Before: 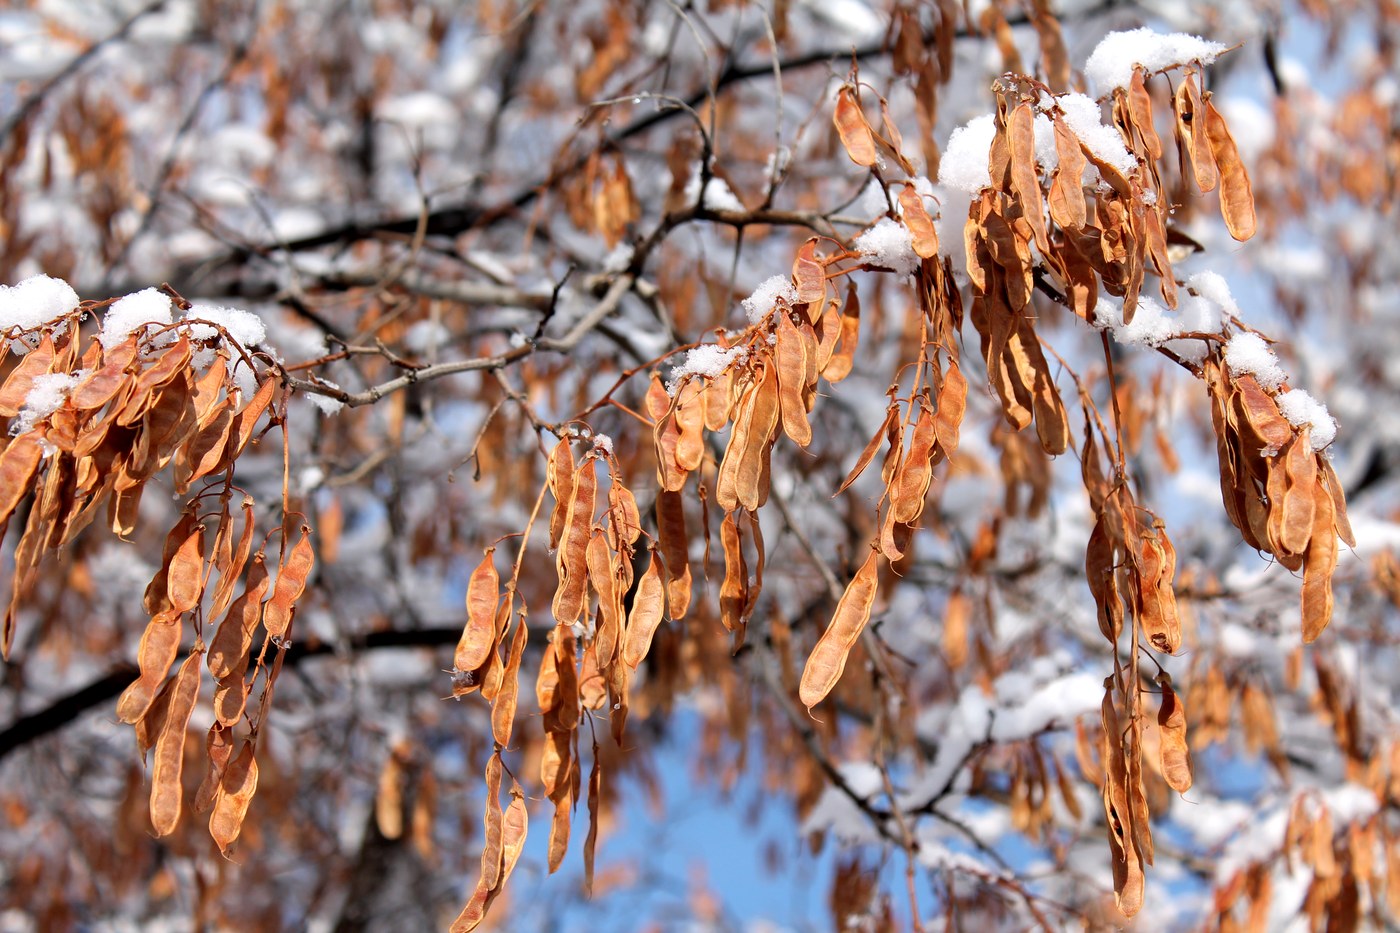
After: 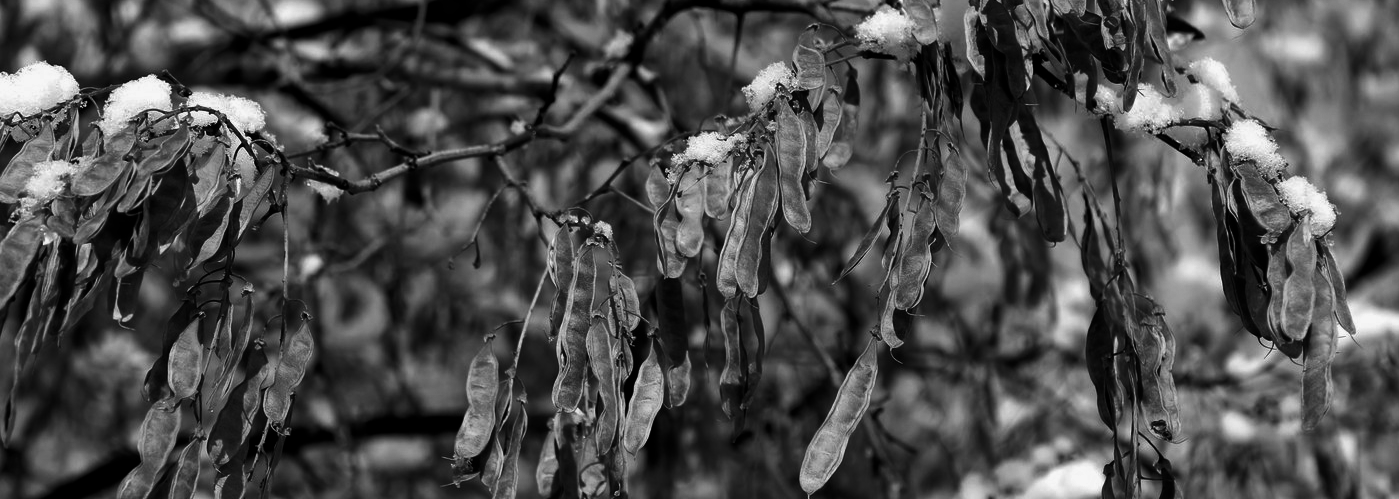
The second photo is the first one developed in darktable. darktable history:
color correction: saturation 1.32
contrast brightness saturation: contrast -0.03, brightness -0.59, saturation -1
crop and rotate: top 23.043%, bottom 23.437%
